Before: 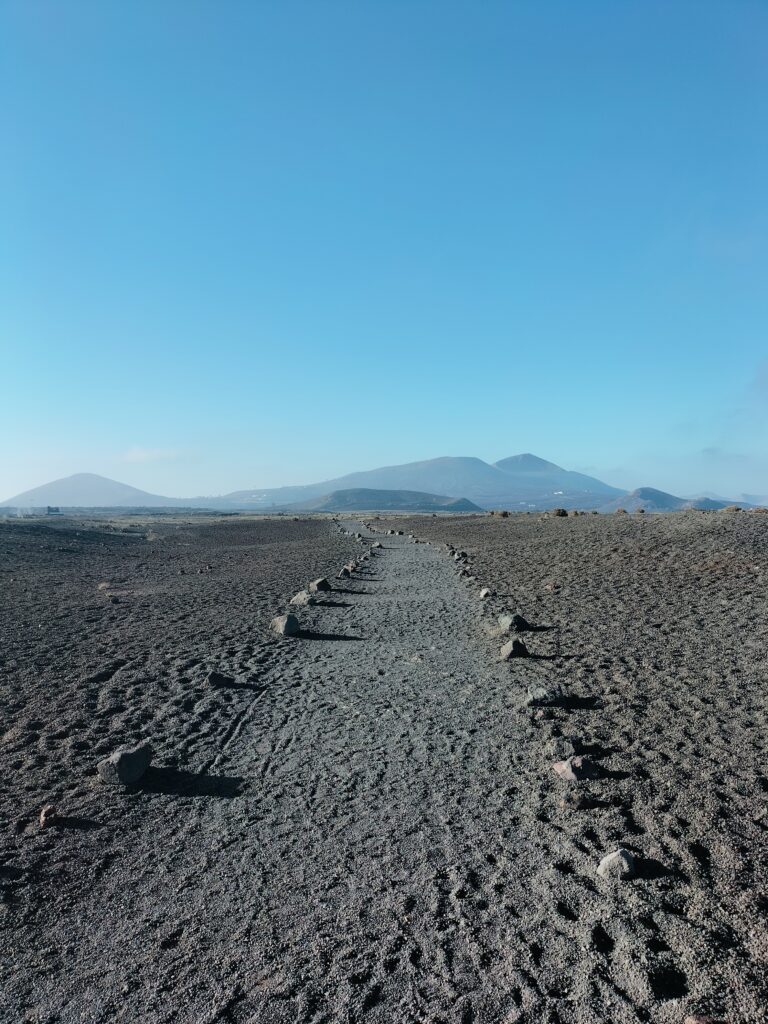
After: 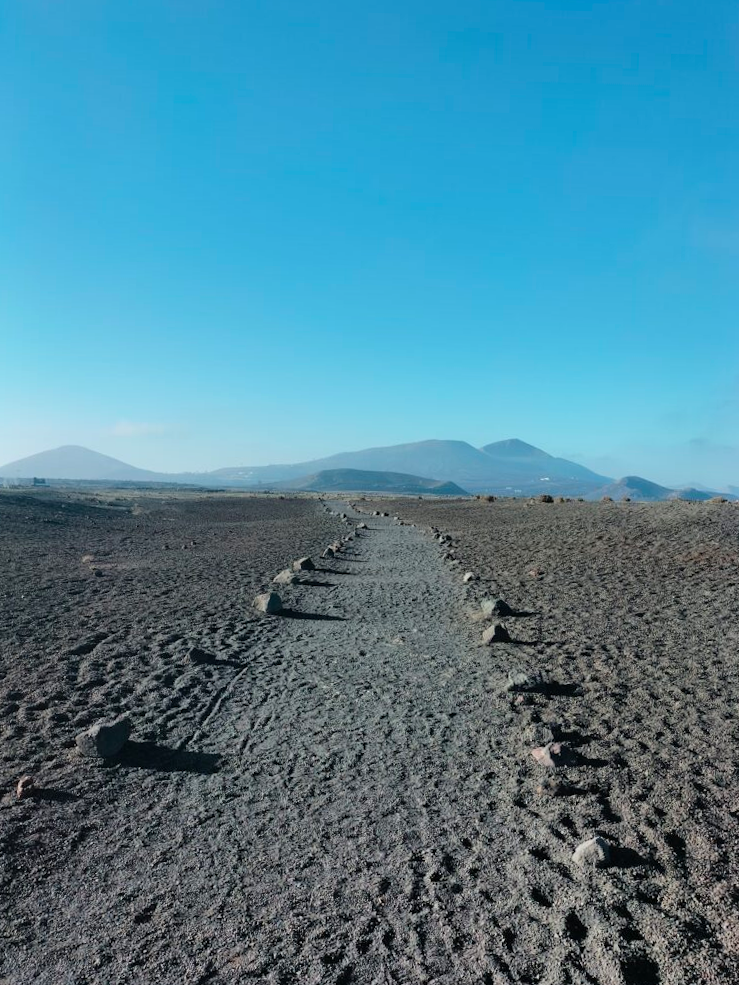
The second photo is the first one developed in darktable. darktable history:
crop and rotate: angle -1.69°
shadows and highlights: shadows 35, highlights -35, soften with gaussian
